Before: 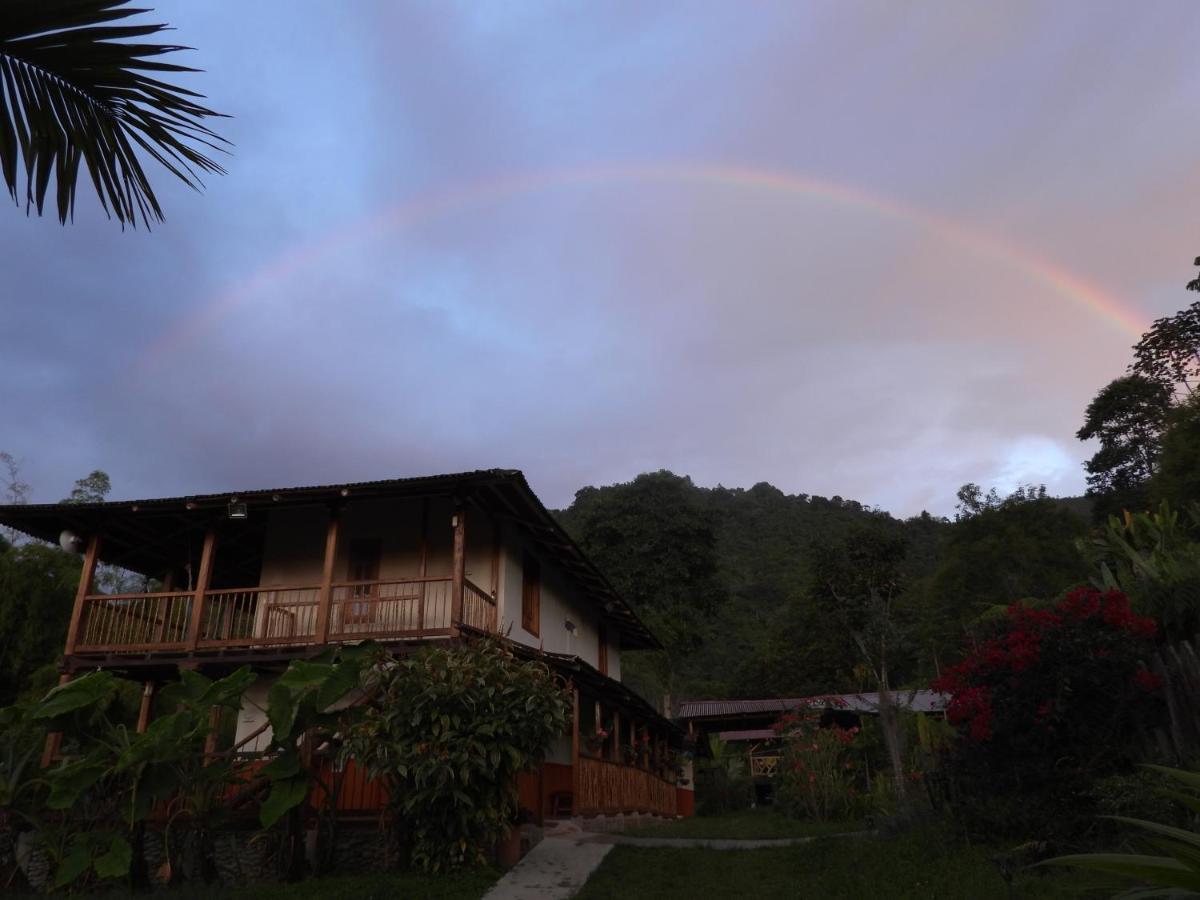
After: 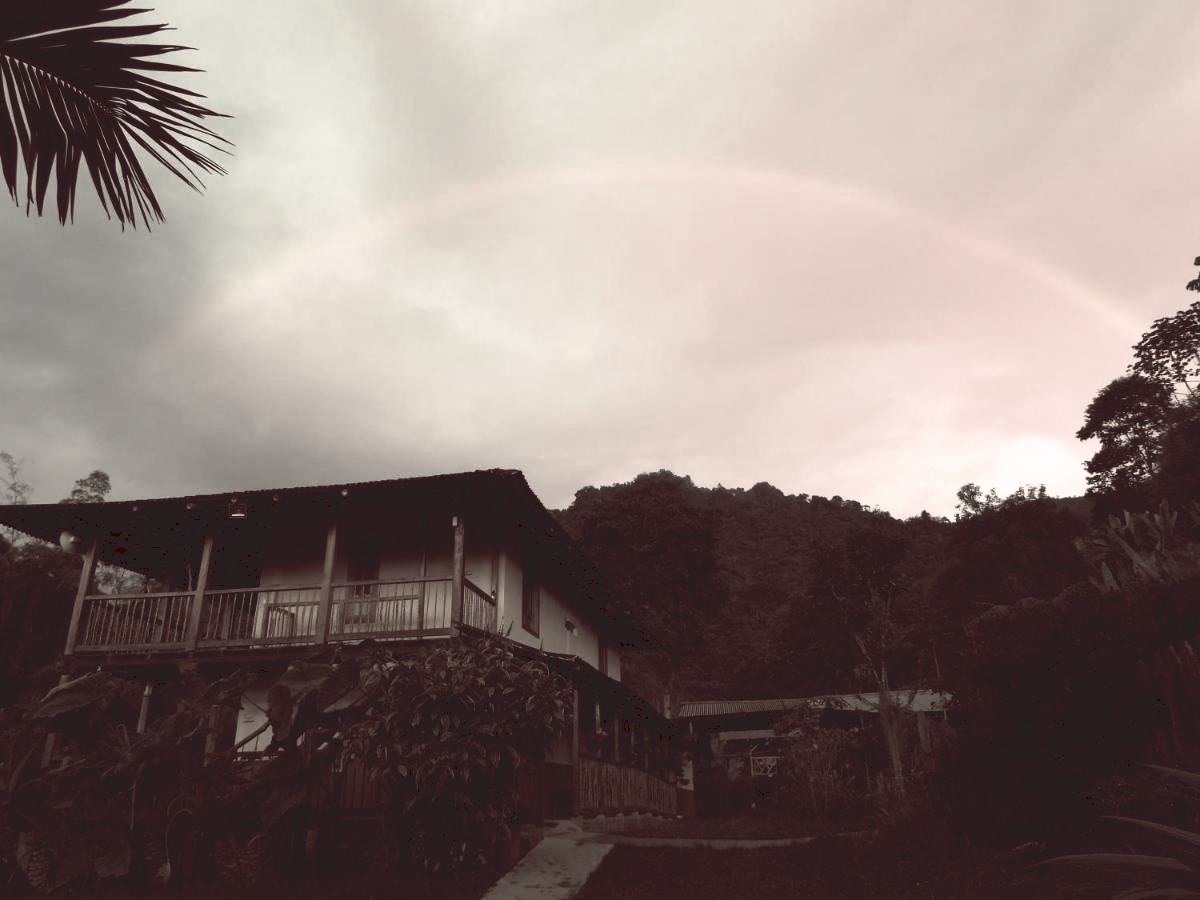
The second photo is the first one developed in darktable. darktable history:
tone curve: curves: ch0 [(0, 0) (0.003, 0.116) (0.011, 0.116) (0.025, 0.113) (0.044, 0.114) (0.069, 0.118) (0.1, 0.137) (0.136, 0.171) (0.177, 0.213) (0.224, 0.259) (0.277, 0.316) (0.335, 0.381) (0.399, 0.458) (0.468, 0.548) (0.543, 0.654) (0.623, 0.775) (0.709, 0.895) (0.801, 0.972) (0.898, 0.991) (1, 1)], preserve colors none
color look up table: target L [100.28, 86.82, 95.75, 75.84, 88.79, 66.67, 63.13, 71.9, 66.65, 69.38, 59.49, 50.18, 35.88, 42.12, 30.21, 200.15, 99.08, 88.91, 76.22, 69, 61.19, 46.04, 58.81, 53.46, 31.68, 46.53, 50.23, 36.94, 19.62, 22.81, 92.31, 99.41, 49.69, 46.73, 51.25, 51.51, 35.73, 40.31, 31.38, 11.2, 8.641, 3.563, 3.26, 69.79, 84.24, 58.19, 42.96, 32.77, 18.81], target a [0.339, -22.43, -27.32, -8.957, -3.907, -10.76, -11.14, -3.568, -5.413, -1.532, 0.423, -5.96, -2.894, 2.452, 3.033, 0, -1.325, -14.41, 2.963, 1.018, 3.567, 8.56, 2.657, 8.117, 11.92, 9.942, 4.7, 6.141, 9.367, 8.474, 22.1, 1.273, 12.61, -2.423, 9.894, 5.256, 3.306, 6.846, 3.918, 8.644, 10.35, 24.42, 22.61, -10.76, -4.038, -6.983, -2.392, 0.857, 6.417], target b [0.121, 33.02, 21.01, 22.42, 20.55, 2.127, 5.949, 22.33, 15.2, 4.852, 16.24, 5.387, 9.435, 6.028, 8.604, 0, 29.13, 30.01, 6.194, 9.208, 13.64, 12.4, 5.01, 2.741, 4.392, 7.758, 7.935, 8.617, 4.504, 4.925, 5.391, 17.42, -2.715, -1.946, -2.46, 1.728, -3.886, -2.111, 3.048, 1.171, 14.01, 5.355, 4.919, 0.735, 6.283, -0.466, -1.169, 3.503, 3.926], num patches 49
